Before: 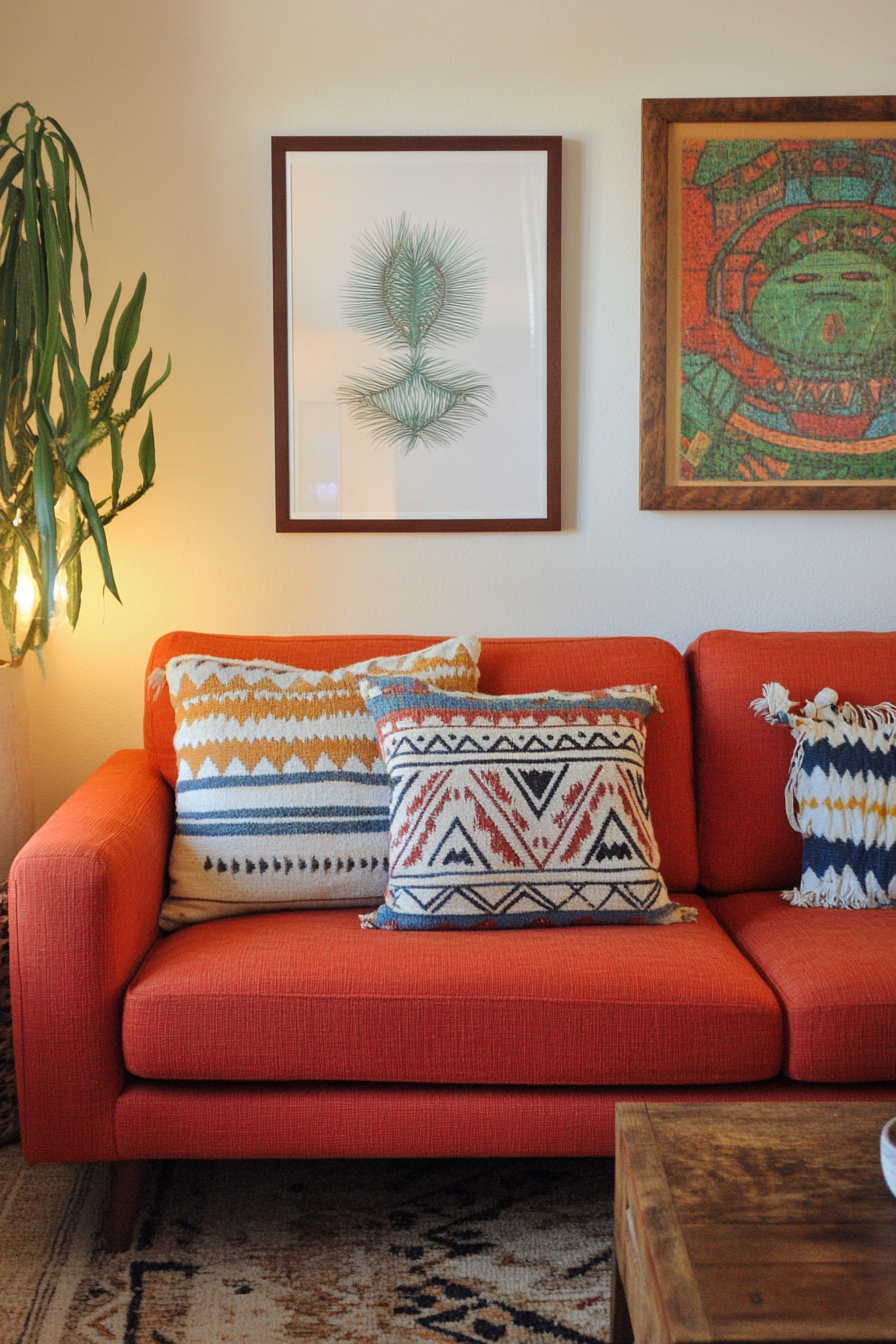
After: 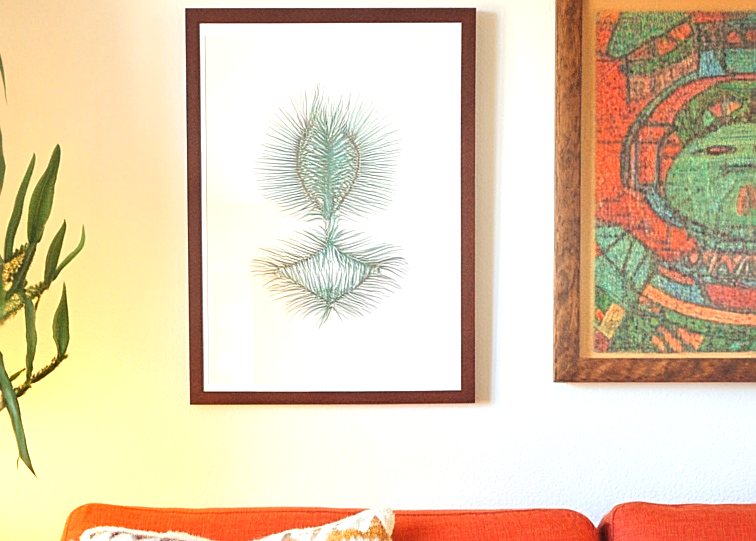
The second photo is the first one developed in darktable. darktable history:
sharpen: on, module defaults
crop and rotate: left 9.673%, top 9.526%, right 5.875%, bottom 50.208%
exposure: black level correction 0.001, exposure 0.962 EV, compensate exposure bias true, compensate highlight preservation false
